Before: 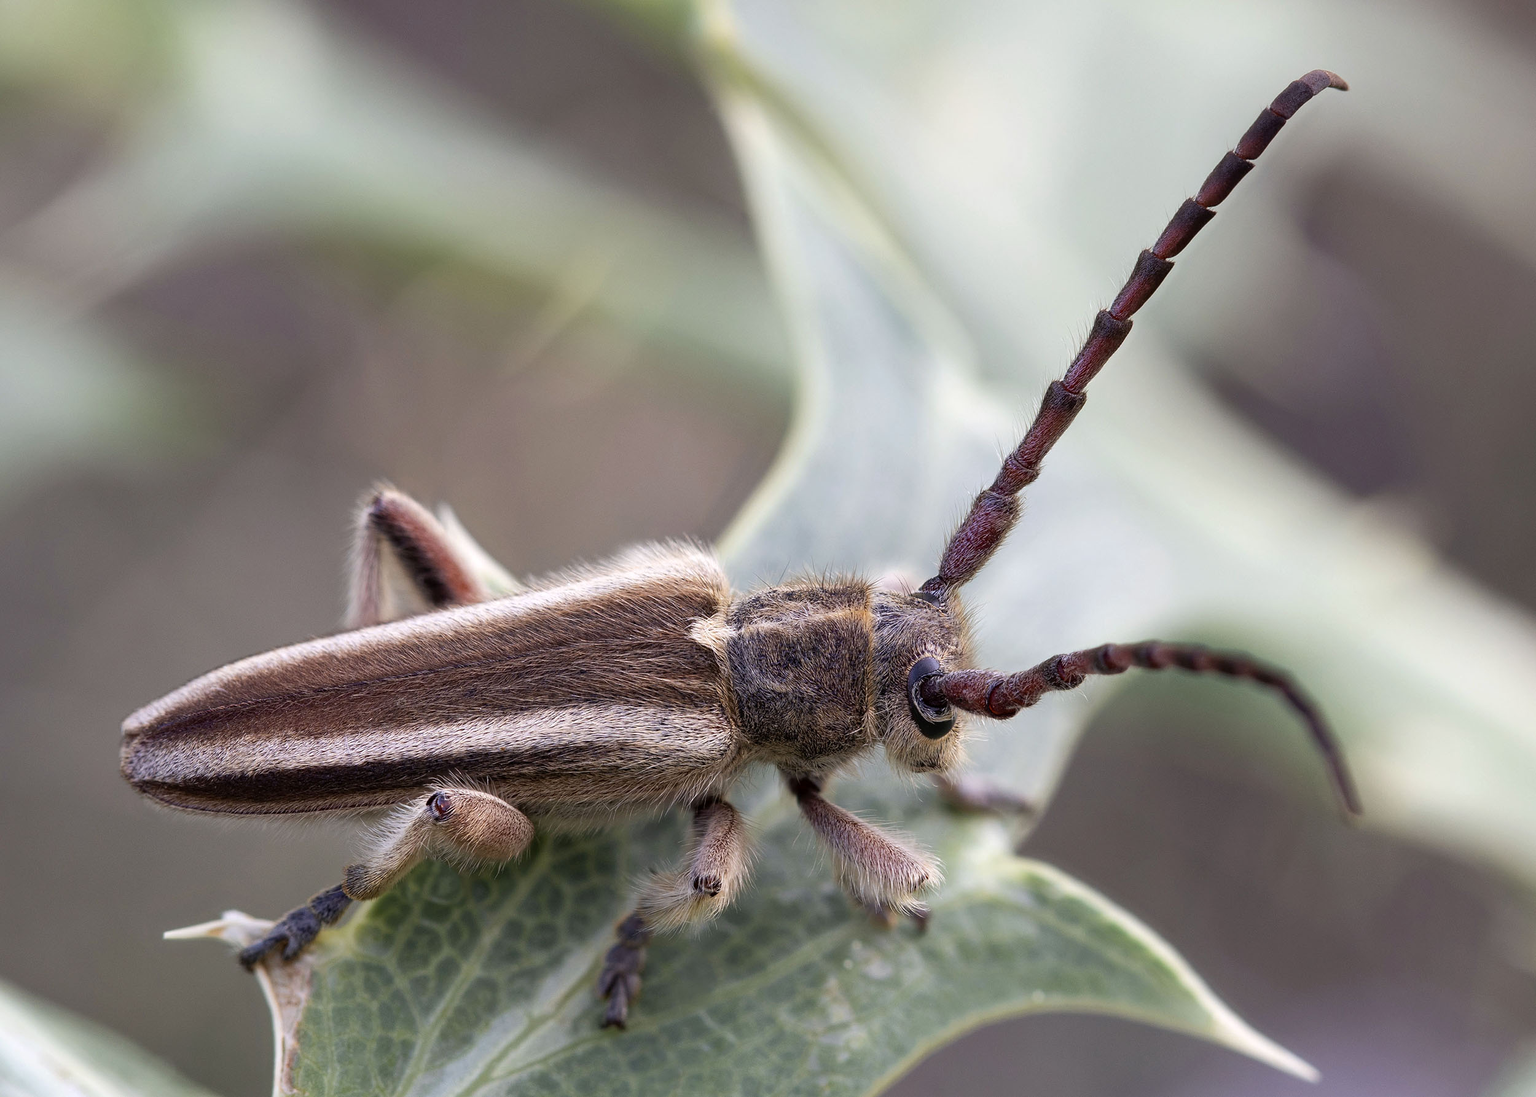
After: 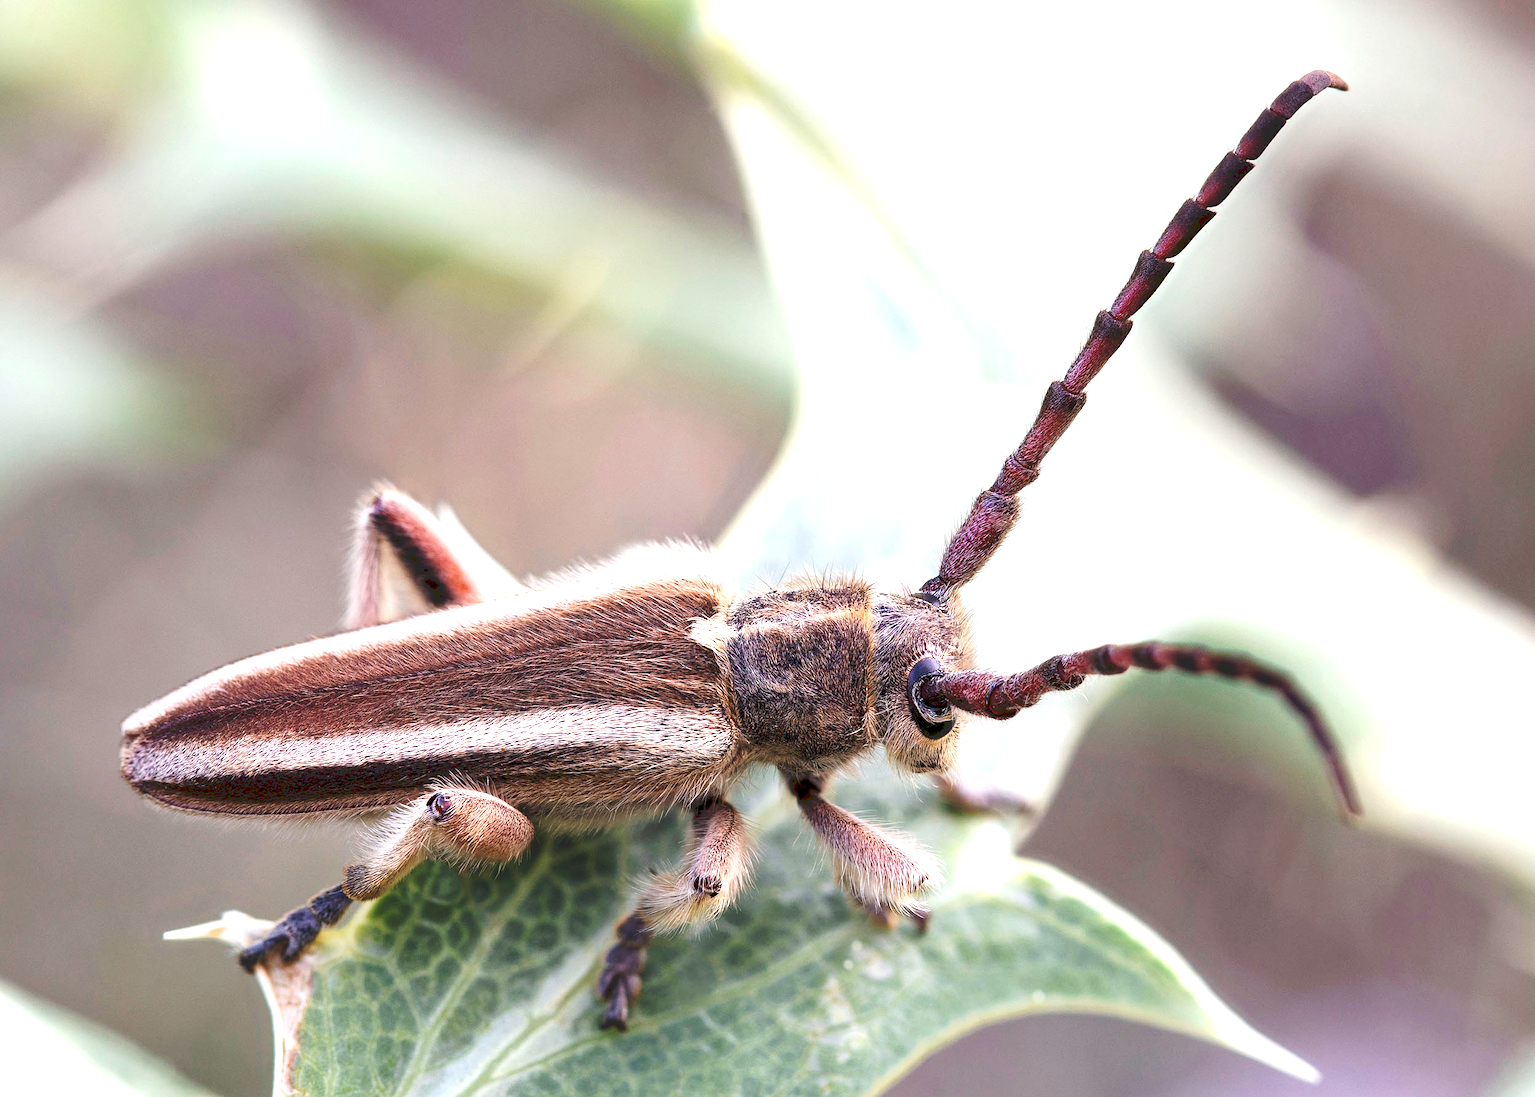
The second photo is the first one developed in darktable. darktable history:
local contrast: mode bilateral grid, contrast 15, coarseness 36, detail 104%, midtone range 0.2
exposure: black level correction 0.002, exposure 1 EV, compensate highlight preservation false
tone curve: curves: ch0 [(0, 0) (0.003, 0.161) (0.011, 0.161) (0.025, 0.161) (0.044, 0.161) (0.069, 0.161) (0.1, 0.161) (0.136, 0.163) (0.177, 0.179) (0.224, 0.207) (0.277, 0.243) (0.335, 0.292) (0.399, 0.361) (0.468, 0.452) (0.543, 0.547) (0.623, 0.638) (0.709, 0.731) (0.801, 0.826) (0.898, 0.911) (1, 1)], preserve colors none
